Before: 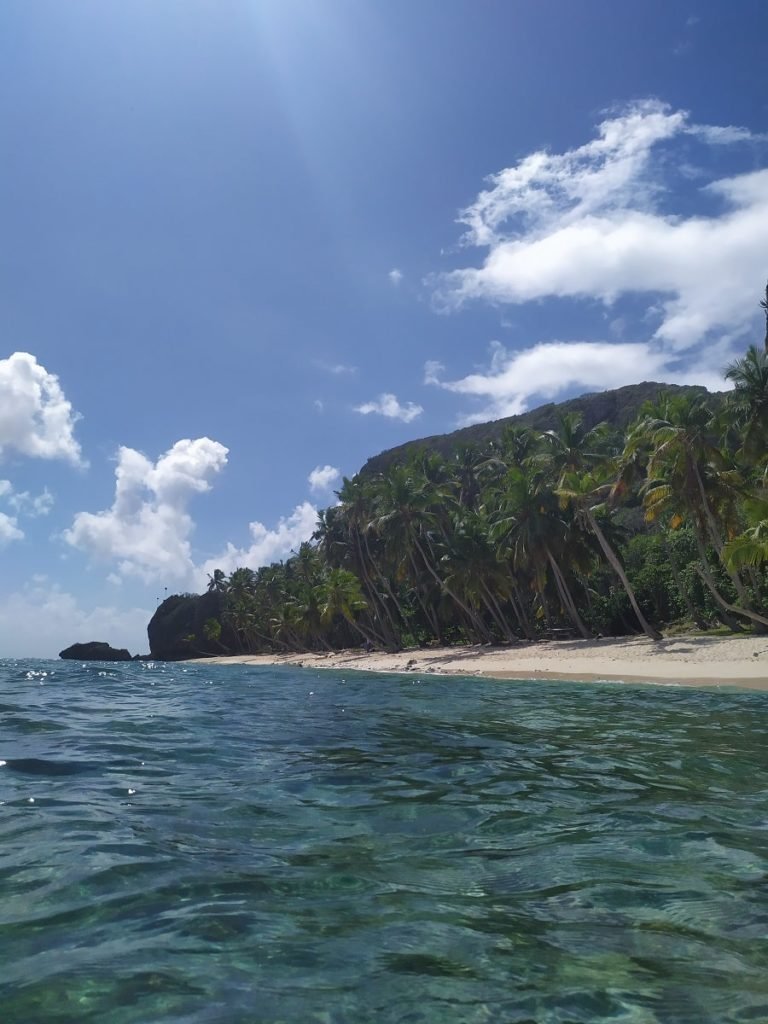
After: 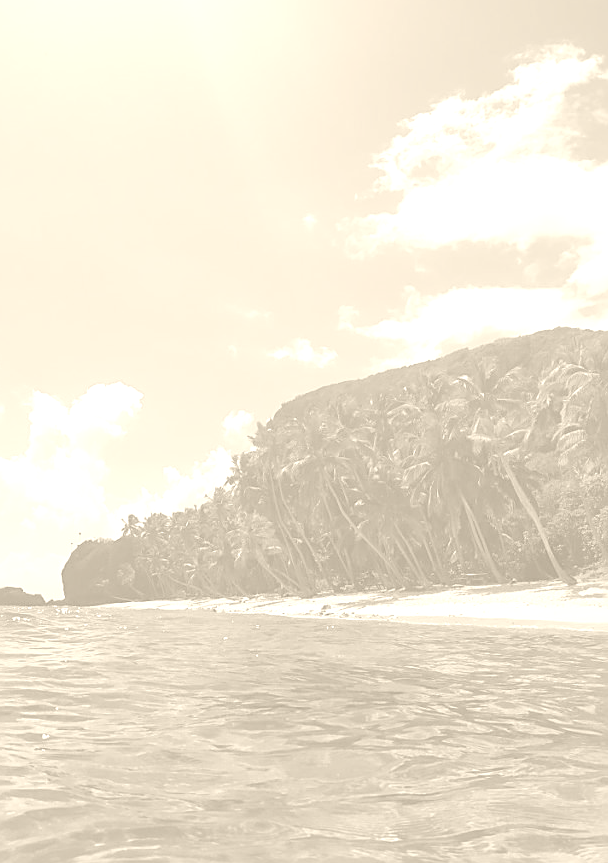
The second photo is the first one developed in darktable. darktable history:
crop: left 11.225%, top 5.381%, right 9.565%, bottom 10.314%
colorize: hue 36°, saturation 71%, lightness 80.79%
sharpen: on, module defaults
